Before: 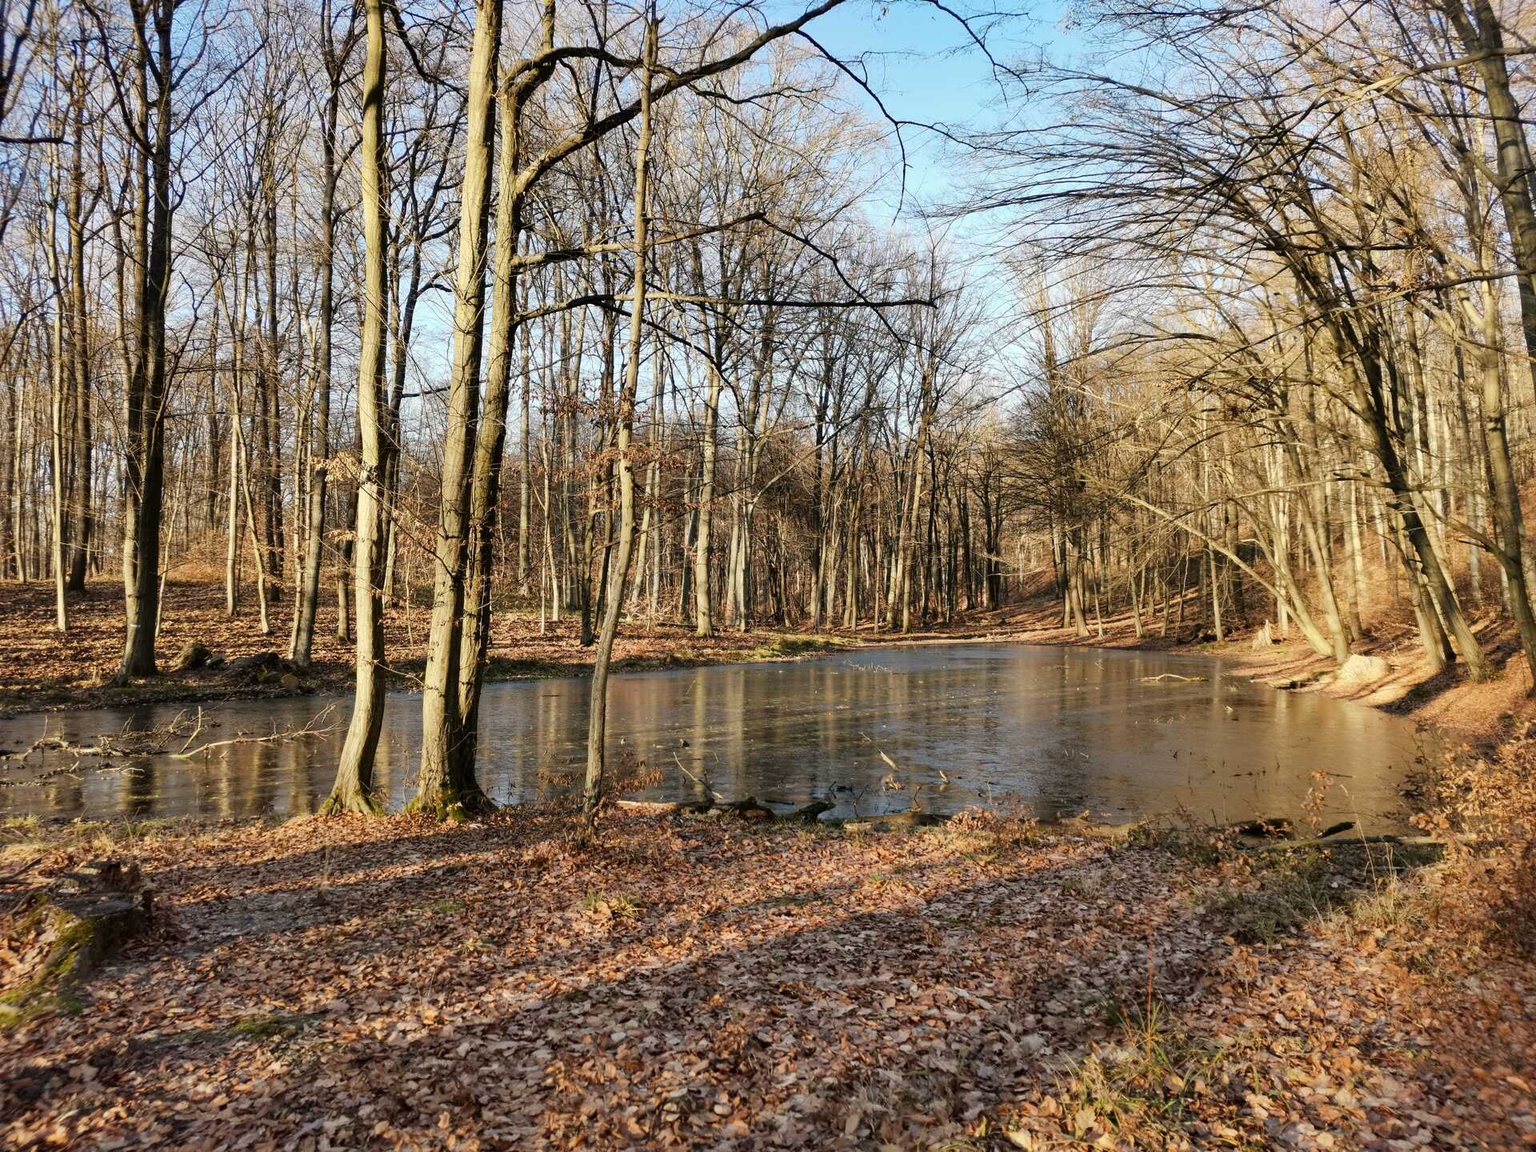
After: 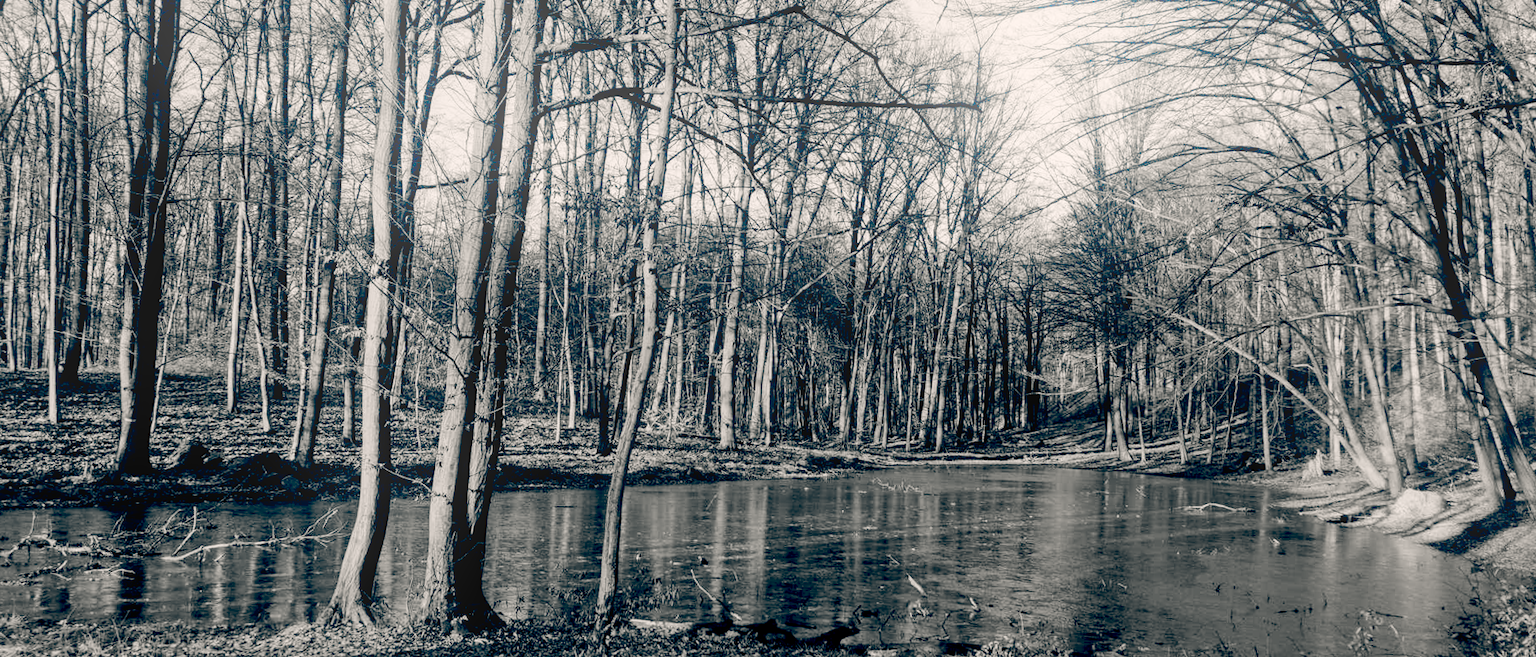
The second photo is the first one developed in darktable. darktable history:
contrast brightness saturation: contrast 0.18, saturation 0.3
local contrast: detail 115%
rotate and perspective: rotation 1.72°, automatic cropping off
crop: left 1.744%, top 19.225%, right 5.069%, bottom 28.357%
shadows and highlights: radius 108.52, shadows 44.07, highlights -67.8, low approximation 0.01, soften with gaussian
bloom: on, module defaults
color balance: lift [0.975, 0.993, 1, 1.015], gamma [1.1, 1, 1, 0.945], gain [1, 1.04, 1, 0.95]
color calibration: output gray [0.253, 0.26, 0.487, 0], gray › normalize channels true, illuminant same as pipeline (D50), adaptation XYZ, x 0.346, y 0.359, gamut compression 0
